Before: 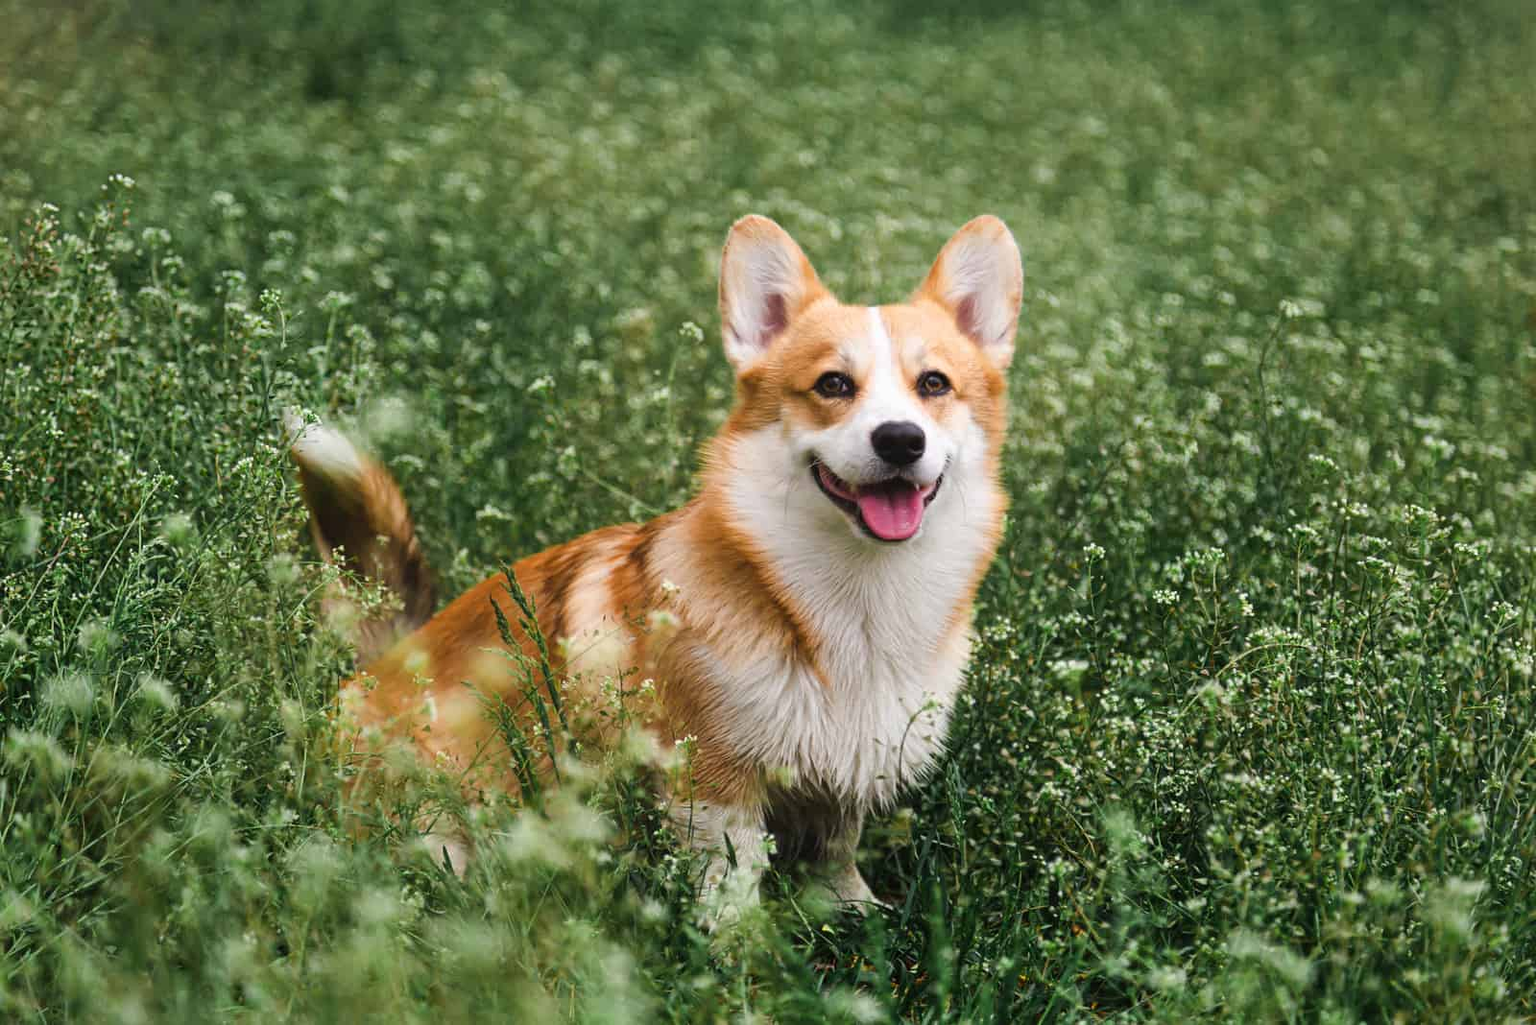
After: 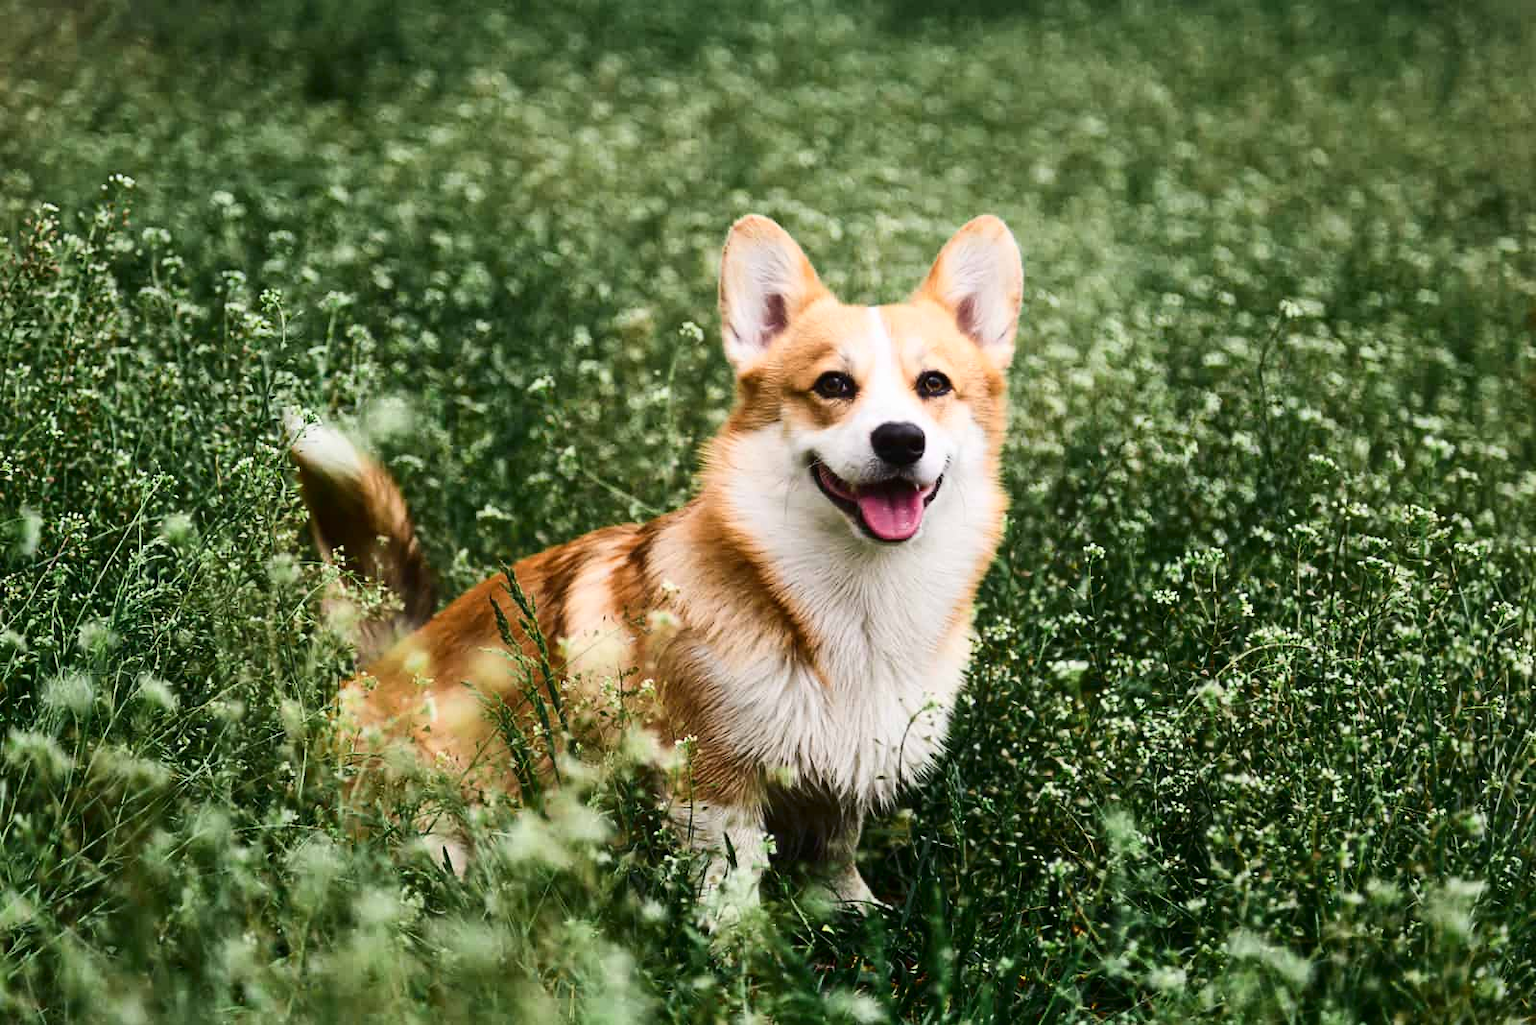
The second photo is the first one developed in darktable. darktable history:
contrast brightness saturation: contrast 0.276
